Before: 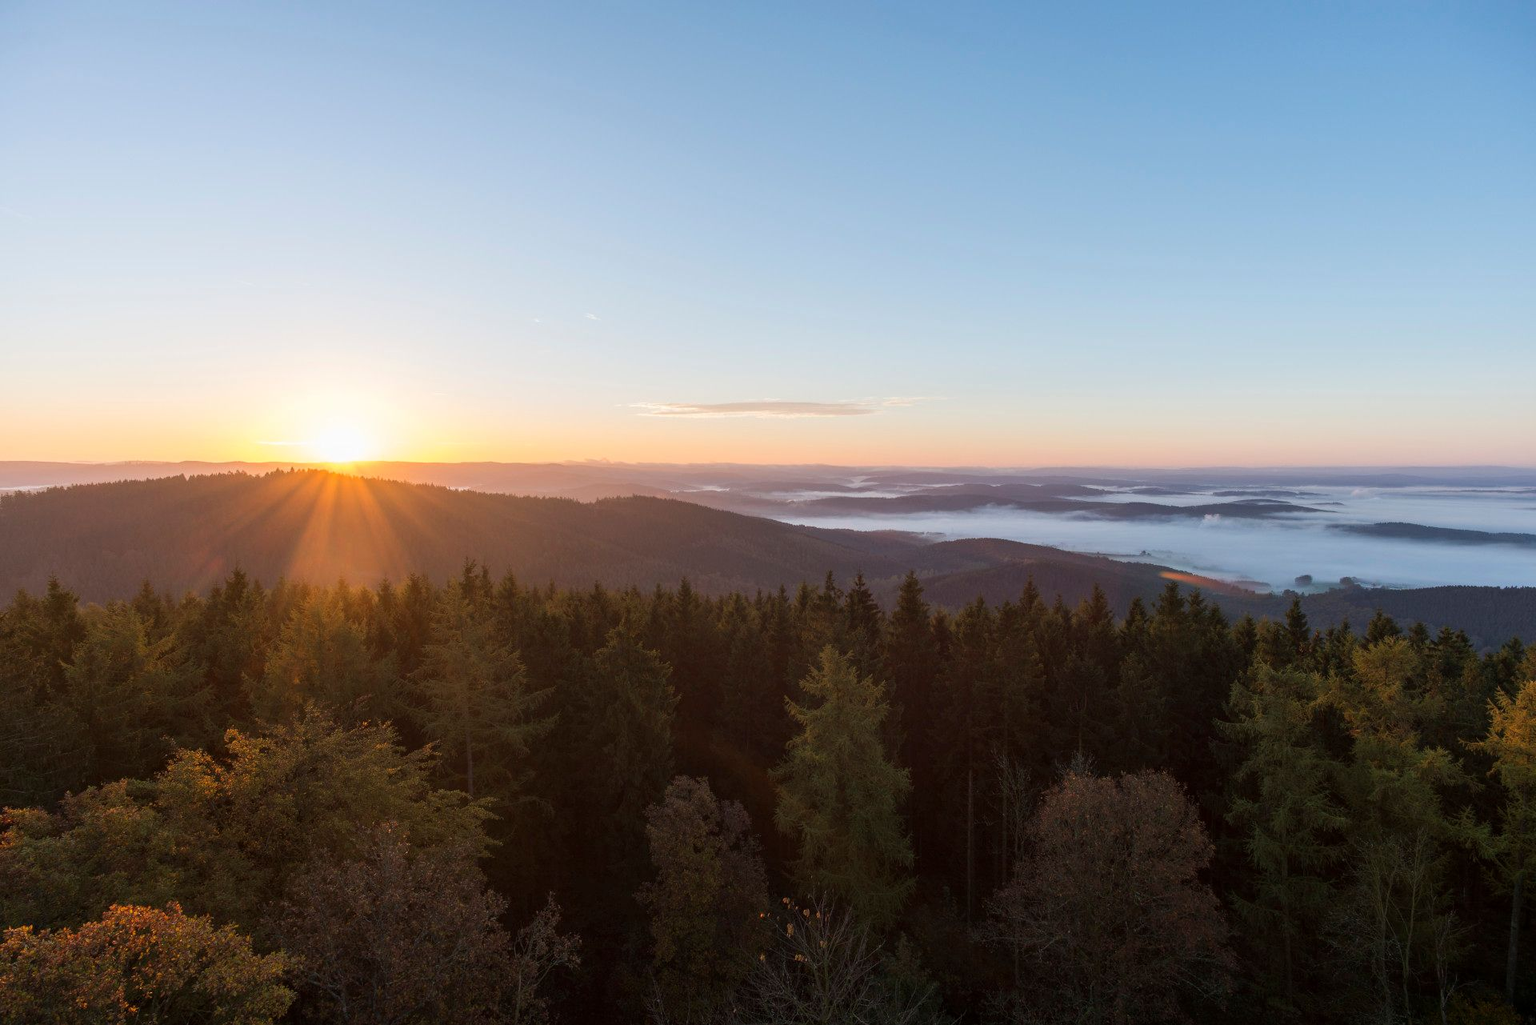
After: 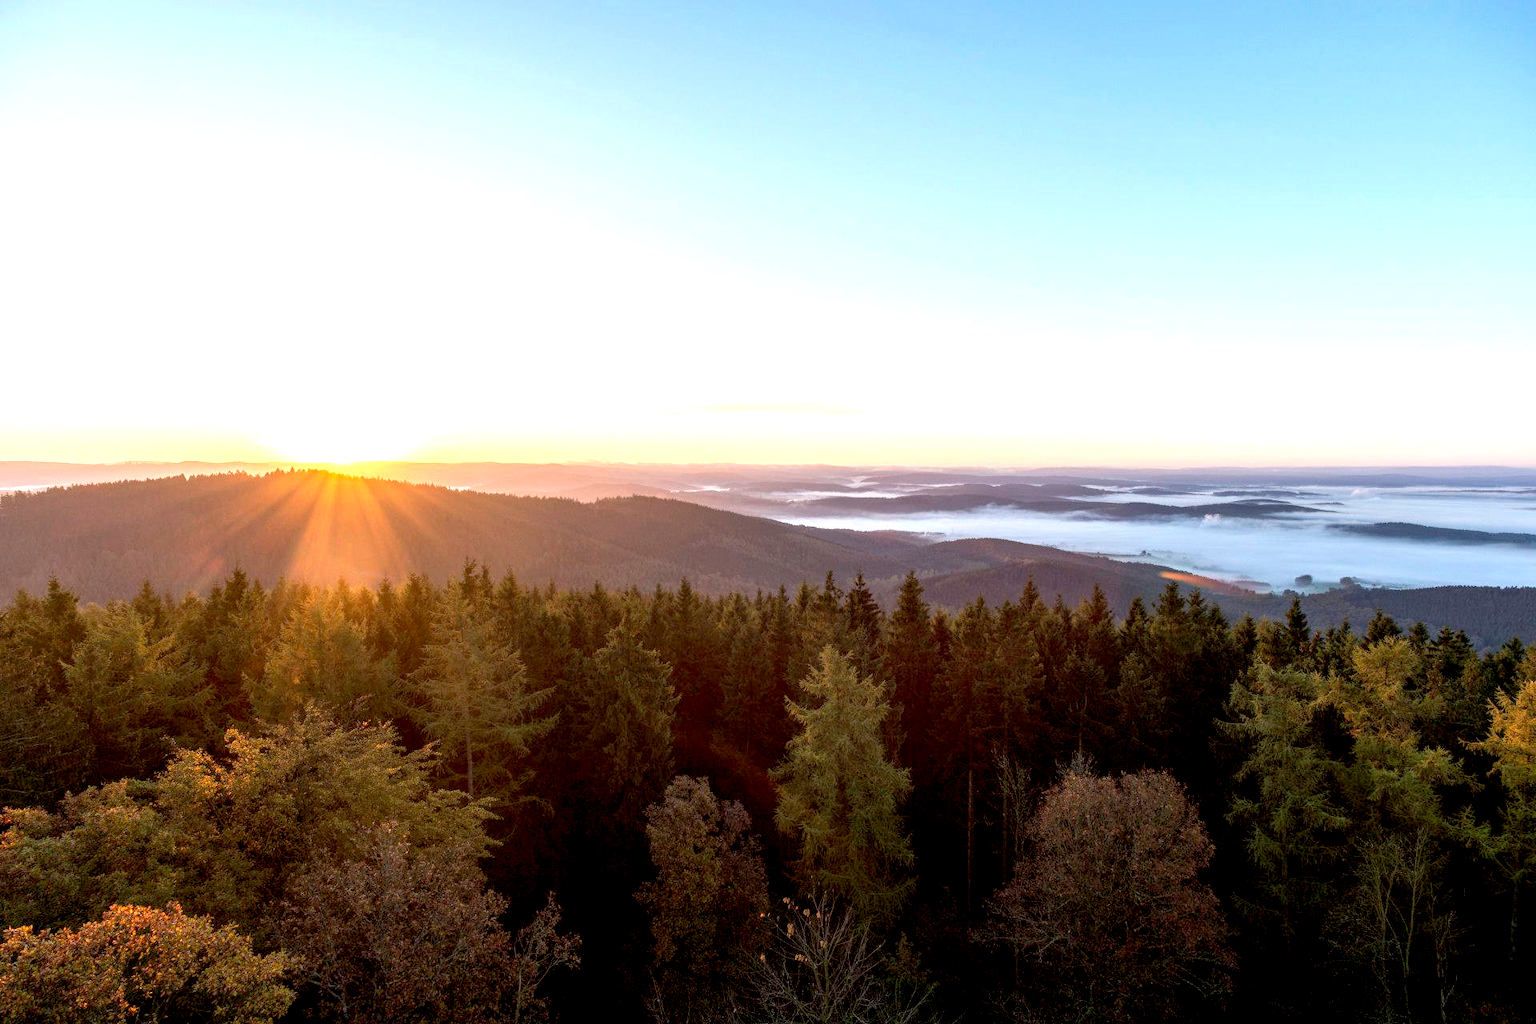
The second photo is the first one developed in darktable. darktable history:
exposure: black level correction 0.008, exposure 0.983 EV, compensate exposure bias true, compensate highlight preservation false
local contrast: on, module defaults
